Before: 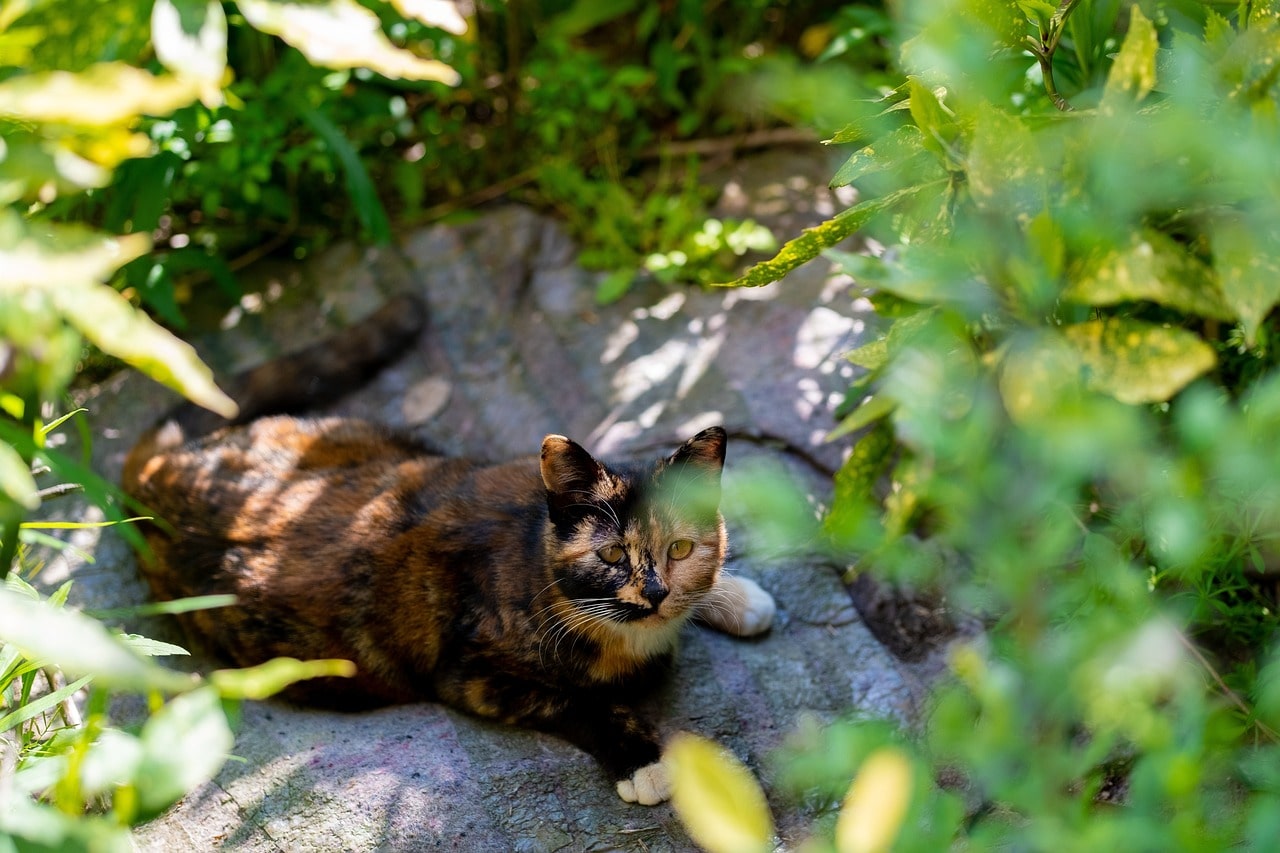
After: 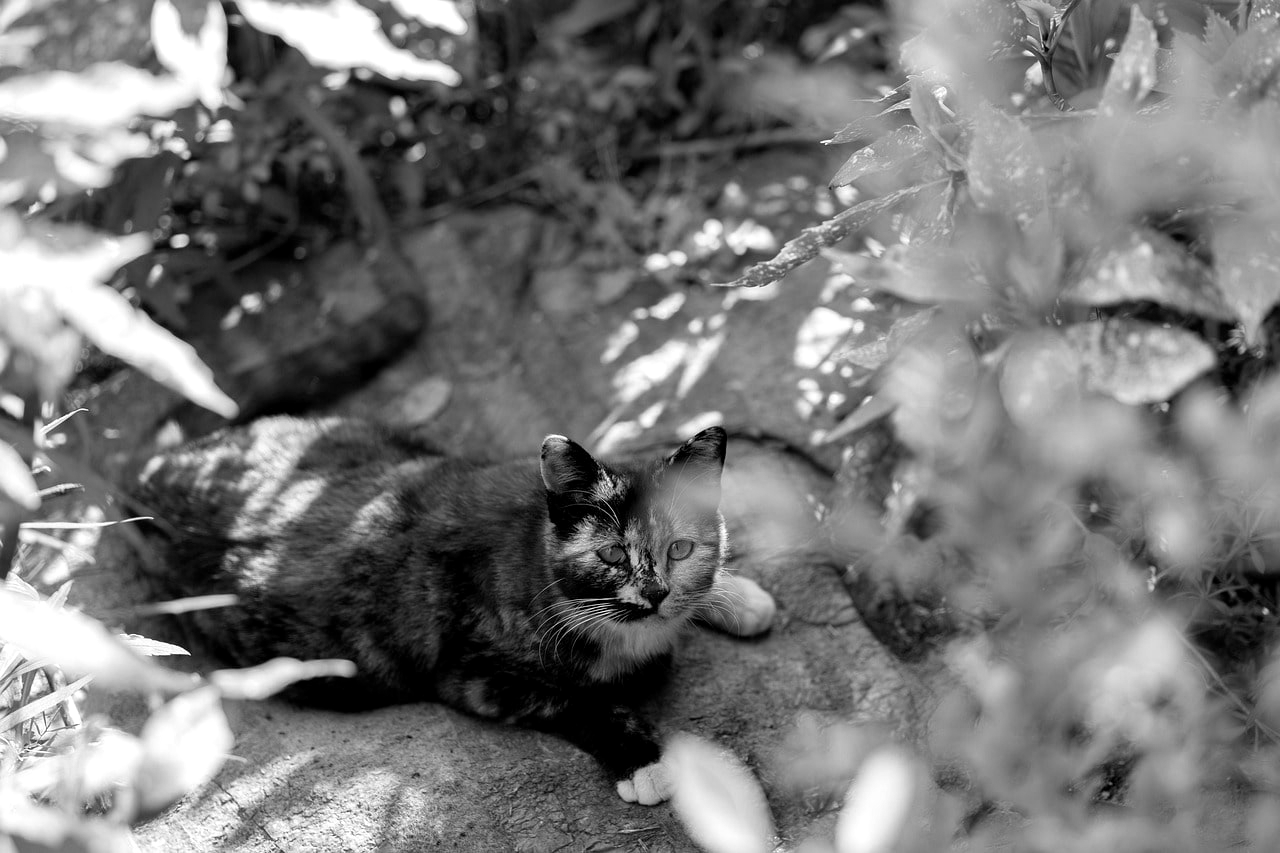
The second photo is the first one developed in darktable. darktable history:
monochrome: a 32, b 64, size 2.3, highlights 1
exposure: black level correction 0.001, exposure 0.191 EV, compensate highlight preservation false
color balance rgb: perceptual saturation grading › global saturation 20%, perceptual saturation grading › highlights -25%, perceptual saturation grading › shadows 50%
